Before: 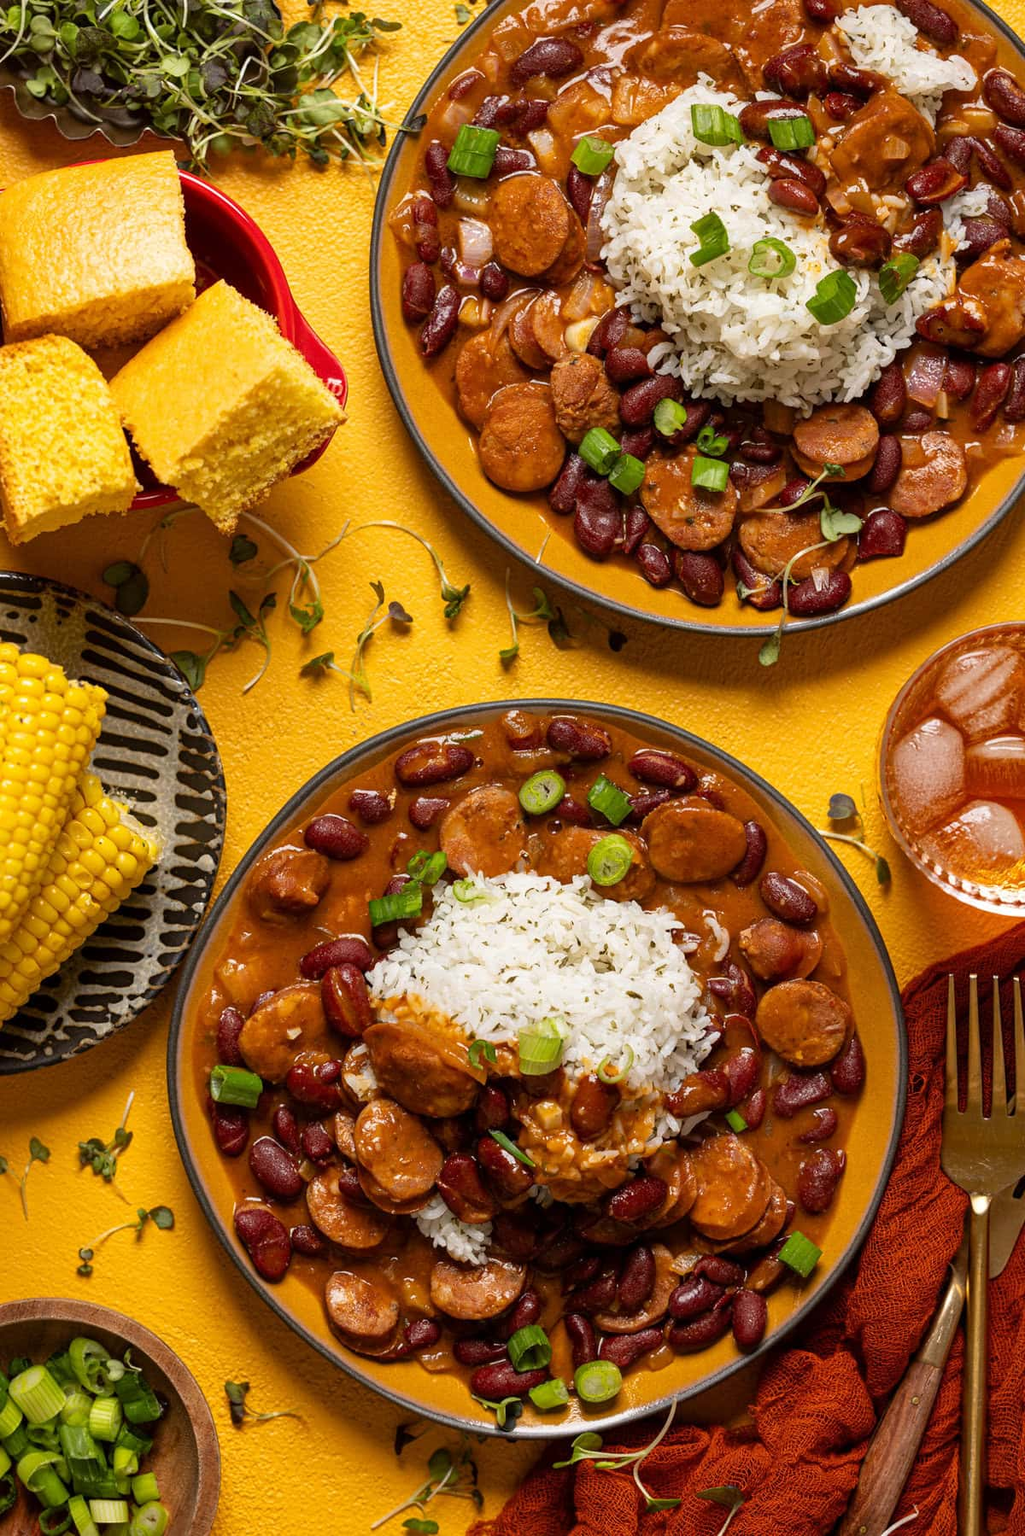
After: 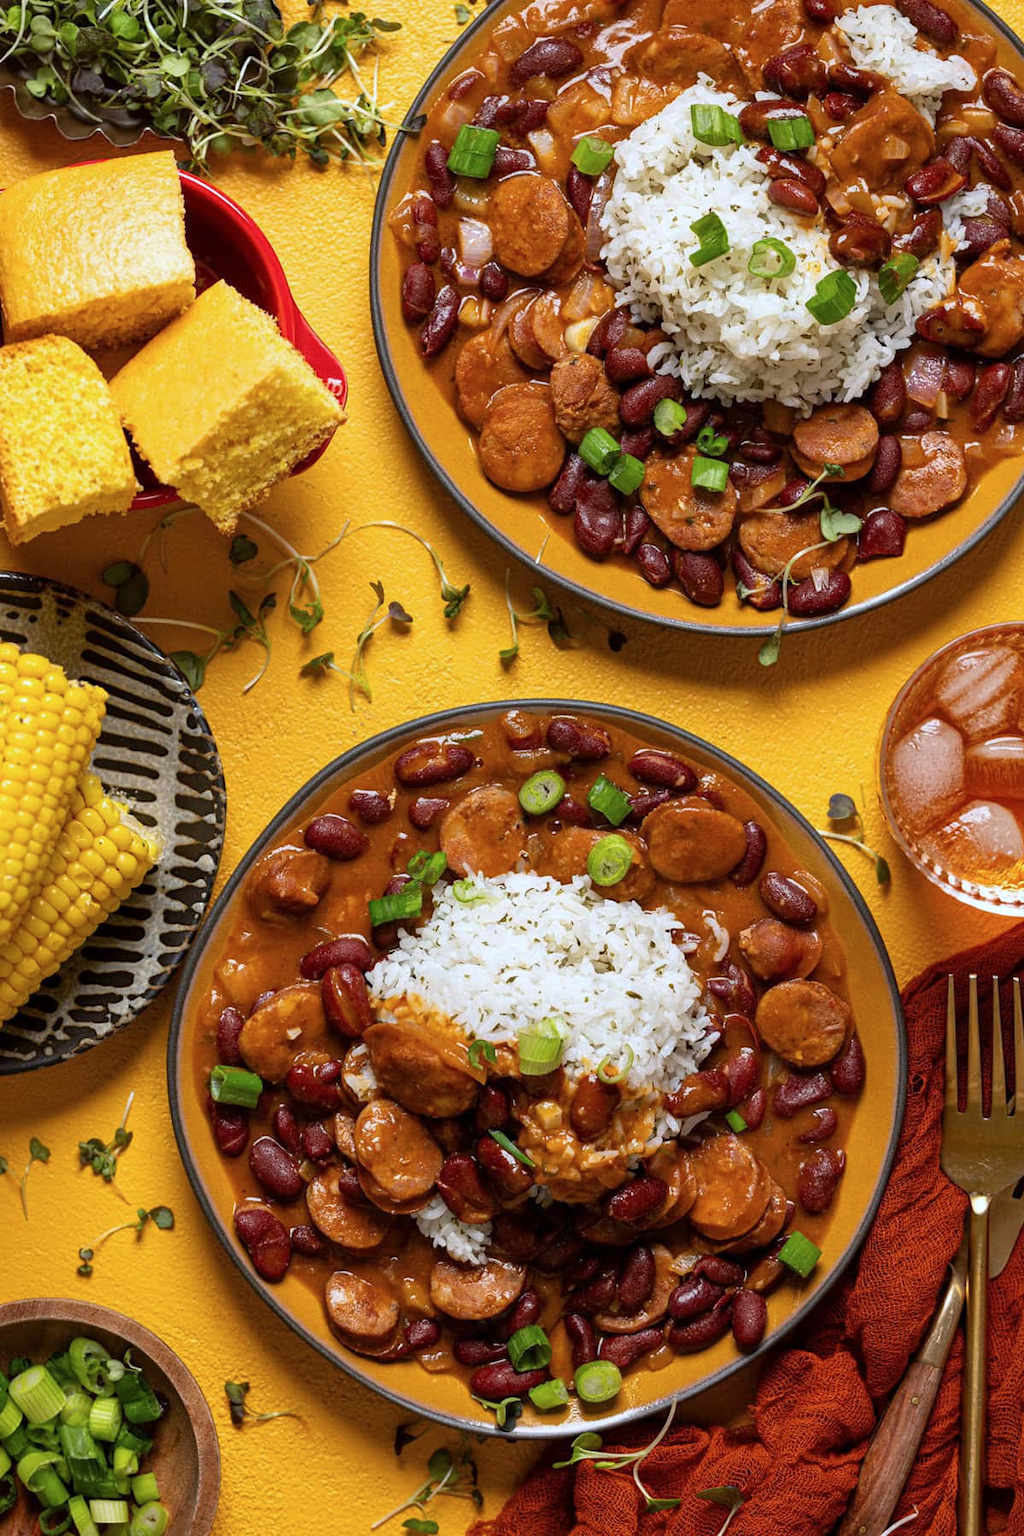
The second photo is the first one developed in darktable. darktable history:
color calibration: x 0.367, y 0.379, temperature 4396.16 K, saturation algorithm version 1 (2020)
